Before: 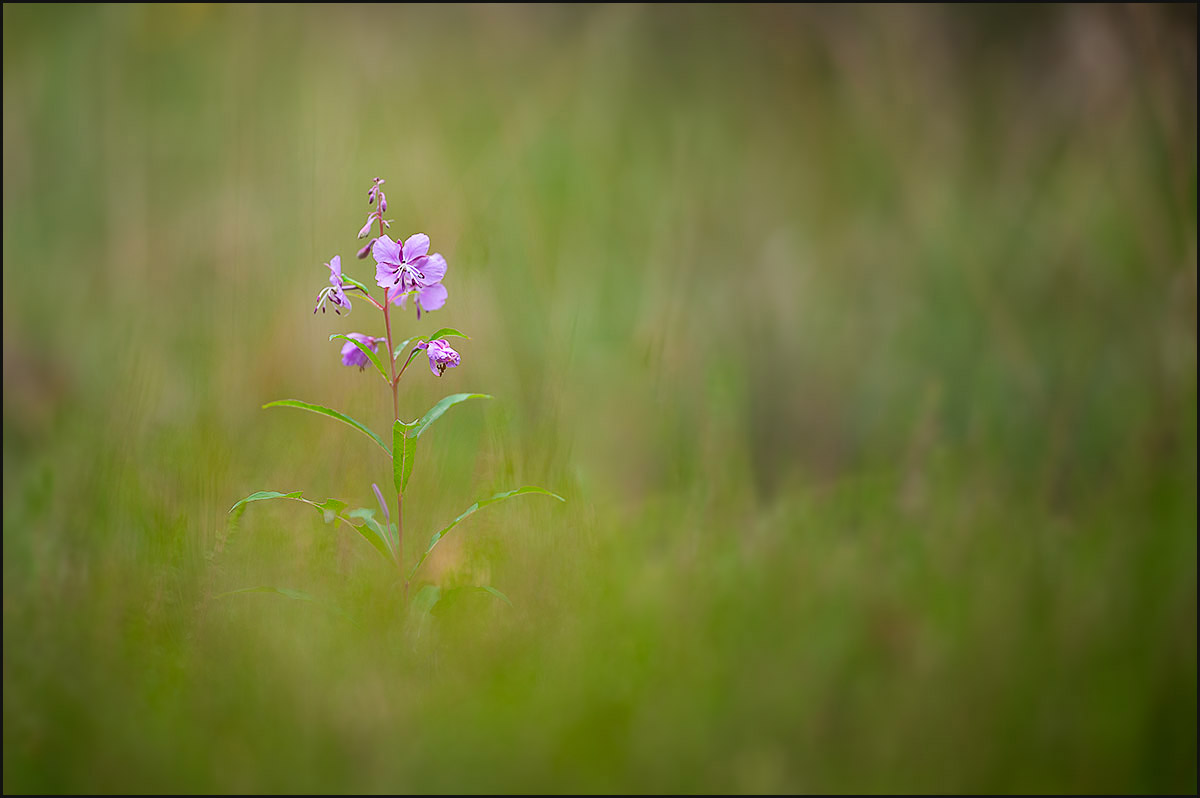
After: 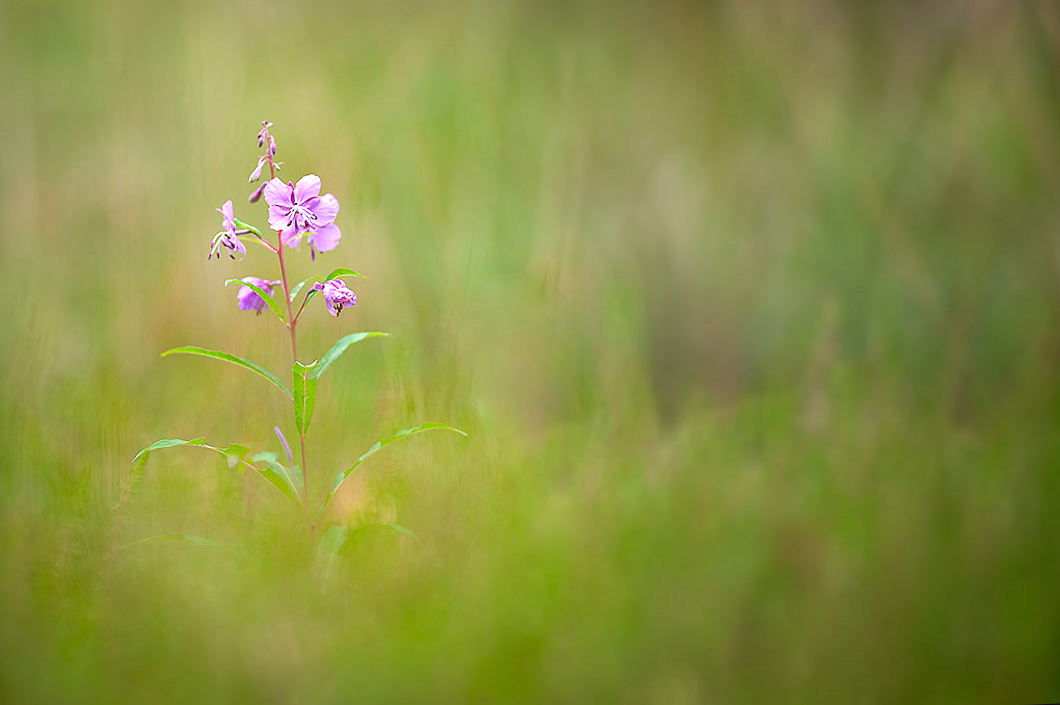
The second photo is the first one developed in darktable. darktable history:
crop and rotate: angle 2.56°, left 5.812%, top 5.701%
exposure: exposure 0.555 EV, compensate highlight preservation false
